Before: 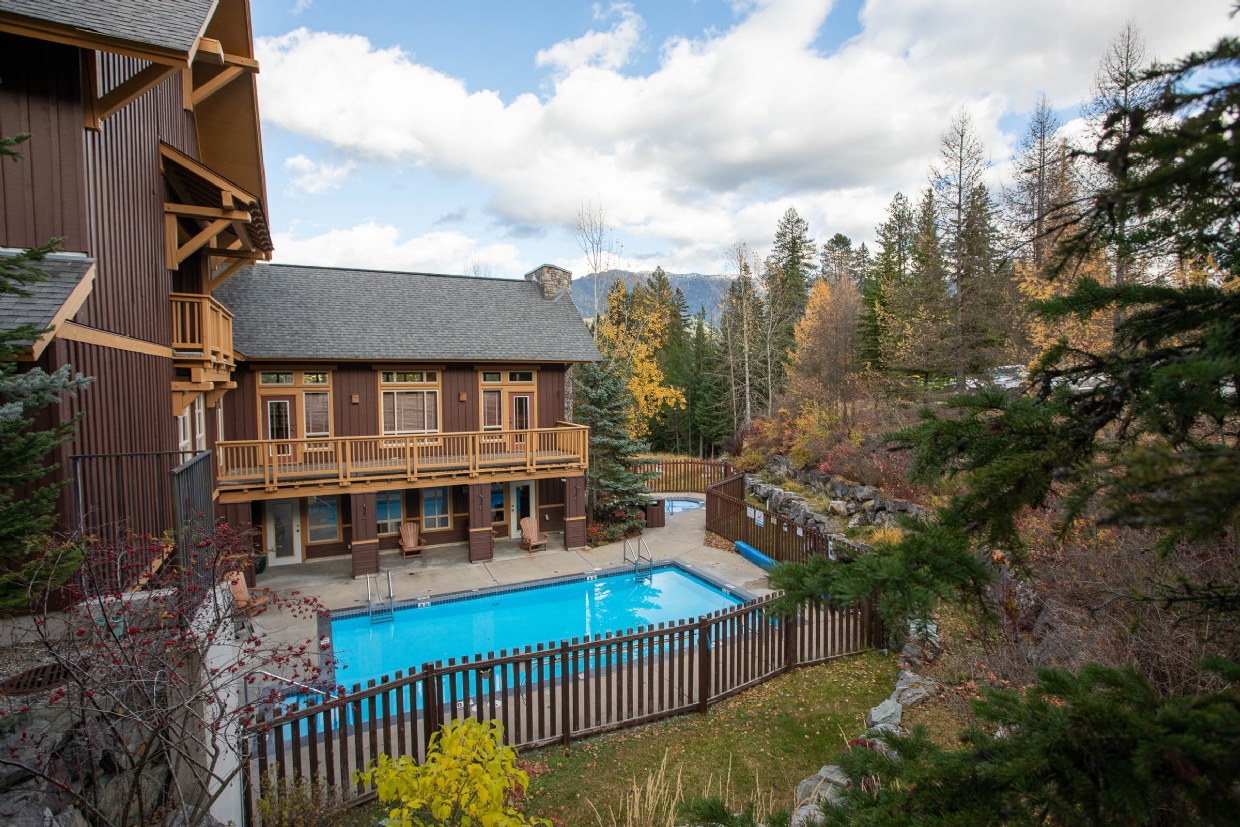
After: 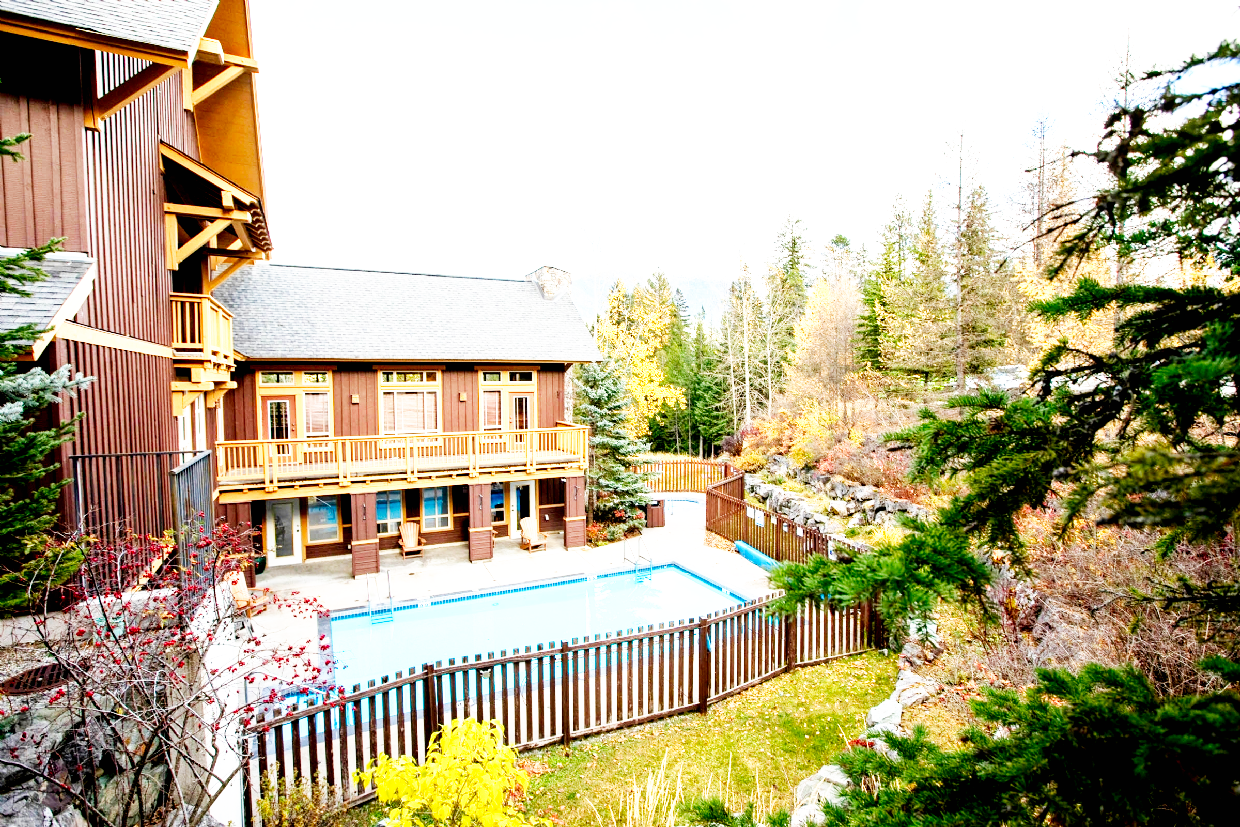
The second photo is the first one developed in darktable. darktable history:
exposure: black level correction 0.009, exposure 1.425 EV, compensate highlight preservation false
base curve: curves: ch0 [(0, 0) (0.007, 0.004) (0.027, 0.03) (0.046, 0.07) (0.207, 0.54) (0.442, 0.872) (0.673, 0.972) (1, 1)], preserve colors none
